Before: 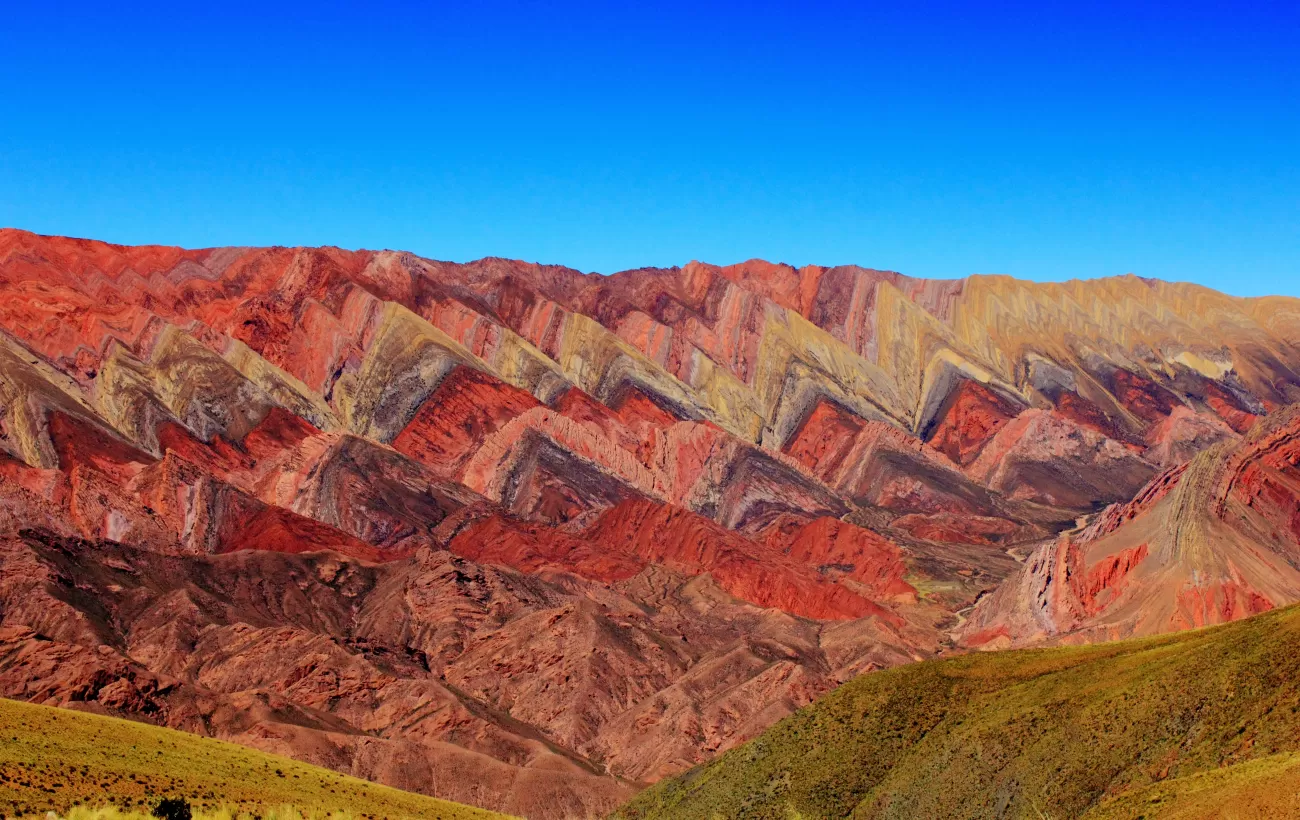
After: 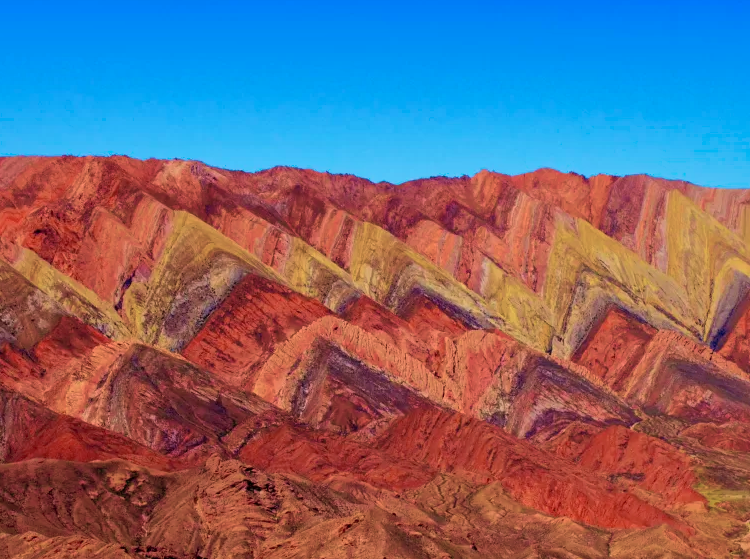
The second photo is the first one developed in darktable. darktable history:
velvia: strength 67.07%, mid-tones bias 0.972
crop: left 16.202%, top 11.208%, right 26.045%, bottom 20.557%
shadows and highlights: on, module defaults
